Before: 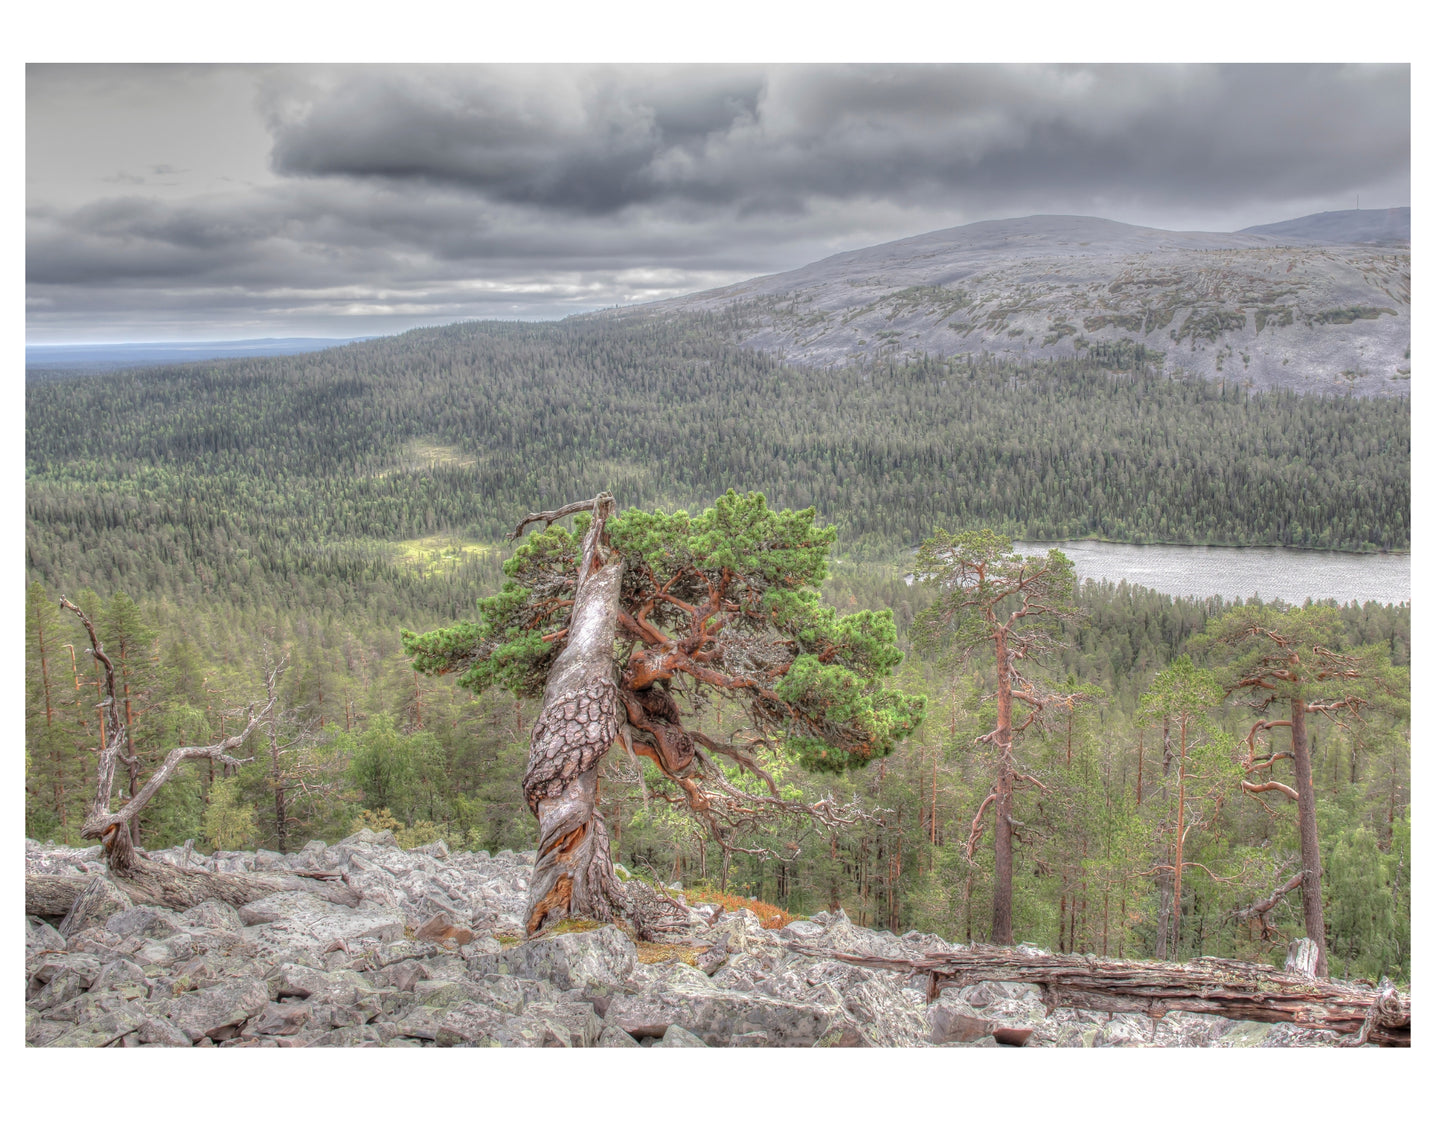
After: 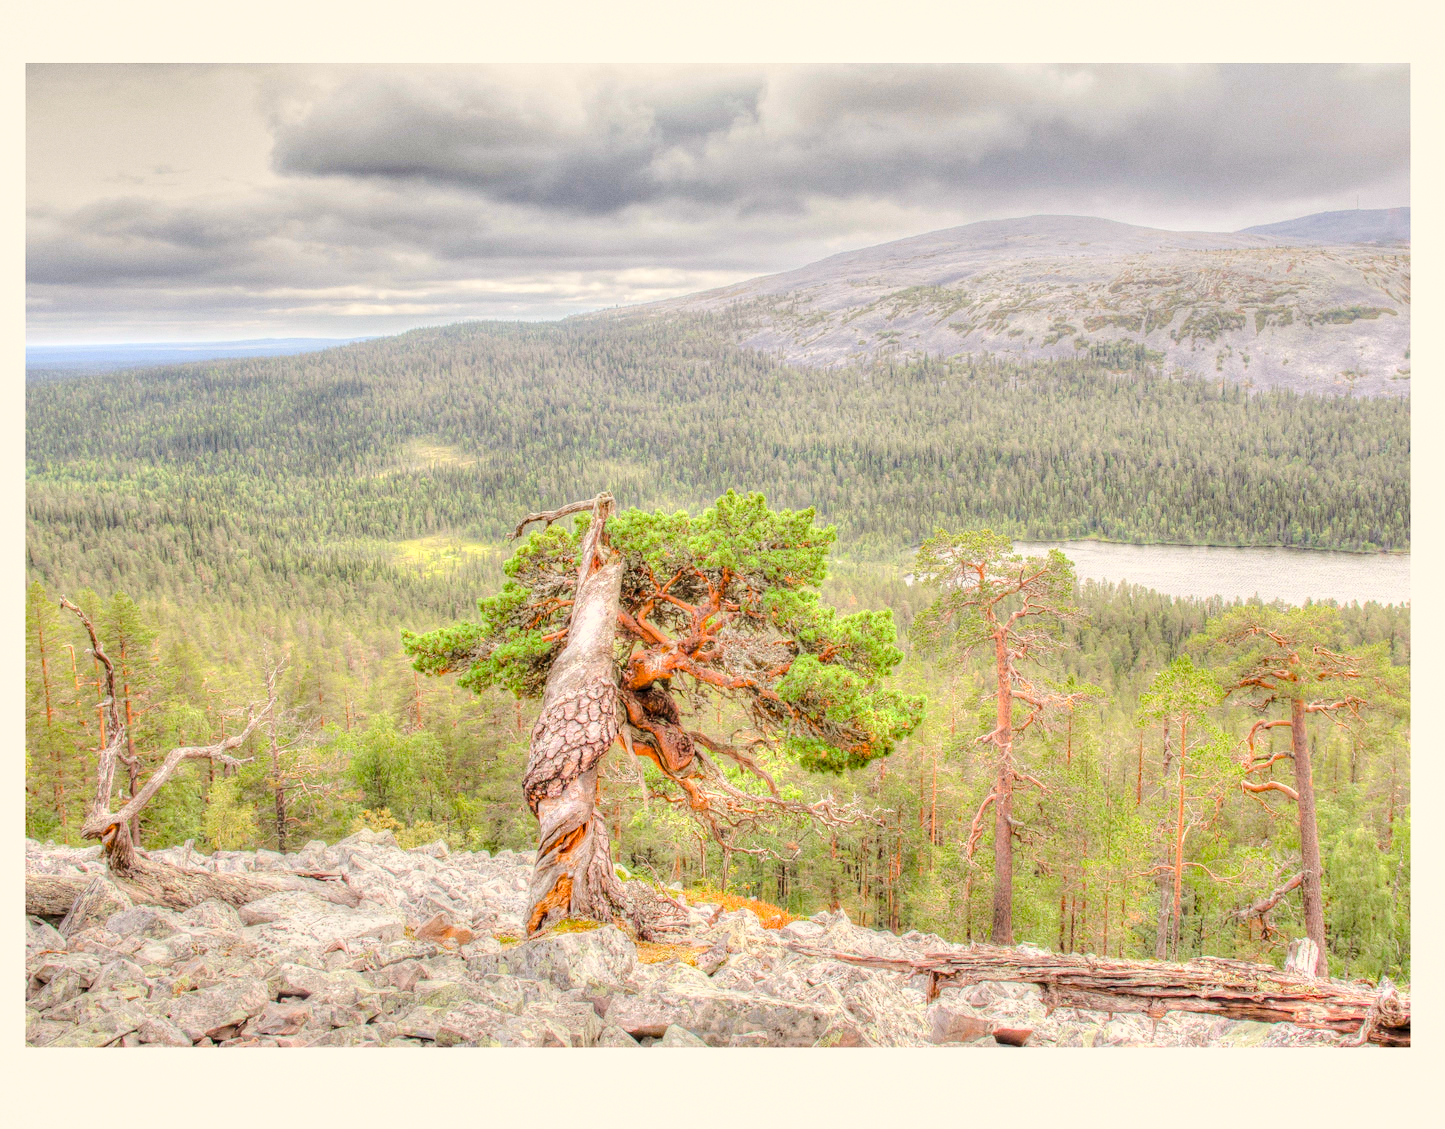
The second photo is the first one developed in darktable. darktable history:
base curve: curves: ch0 [(0, 0) (0.025, 0.046) (0.112, 0.277) (0.467, 0.74) (0.814, 0.929) (1, 0.942)]
color balance rgb: perceptual saturation grading › global saturation 35%, perceptual saturation grading › highlights -30%, perceptual saturation grading › shadows 35%, perceptual brilliance grading › global brilliance 3%, perceptual brilliance grading › highlights -3%, perceptual brilliance grading › shadows 3%
color calibration: x 0.329, y 0.345, temperature 5633 K
grain: coarseness 0.09 ISO, strength 16.61%
local contrast: highlights 100%, shadows 100%, detail 120%, midtone range 0.2
shadows and highlights: shadows 25, highlights -25
